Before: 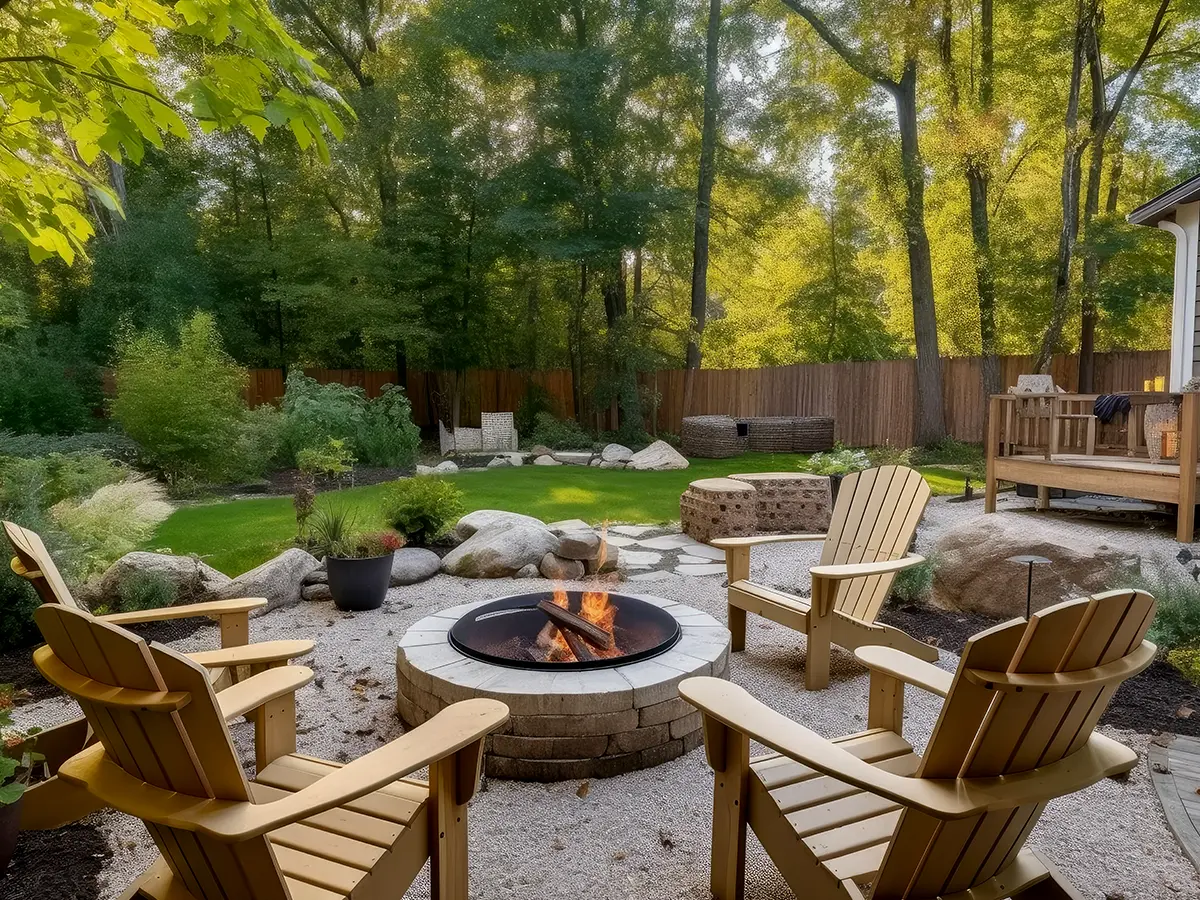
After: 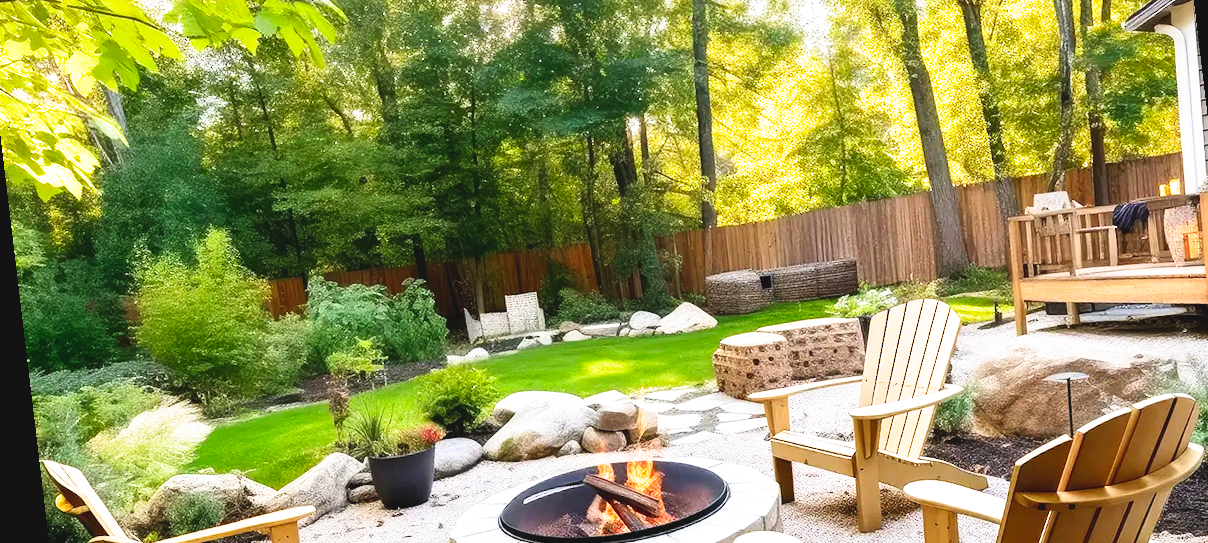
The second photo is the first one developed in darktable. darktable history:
crop: left 1.744%, top 19.225%, right 5.069%, bottom 28.357%
filmic rgb: middle gray luminance 8.8%, black relative exposure -6.3 EV, white relative exposure 2.7 EV, threshold 6 EV, target black luminance 0%, hardness 4.74, latitude 73.47%, contrast 1.332, shadows ↔ highlights balance 10.13%, add noise in highlights 0, preserve chrominance no, color science v3 (2019), use custom middle-gray values true, iterations of high-quality reconstruction 0, contrast in highlights soft, enable highlight reconstruction true
exposure: black level correction -0.014, exposure -0.193 EV, compensate highlight preservation false
rotate and perspective: rotation -6.83°, automatic cropping off
contrast brightness saturation: contrast 0.2, brightness 0.16, saturation 0.22
